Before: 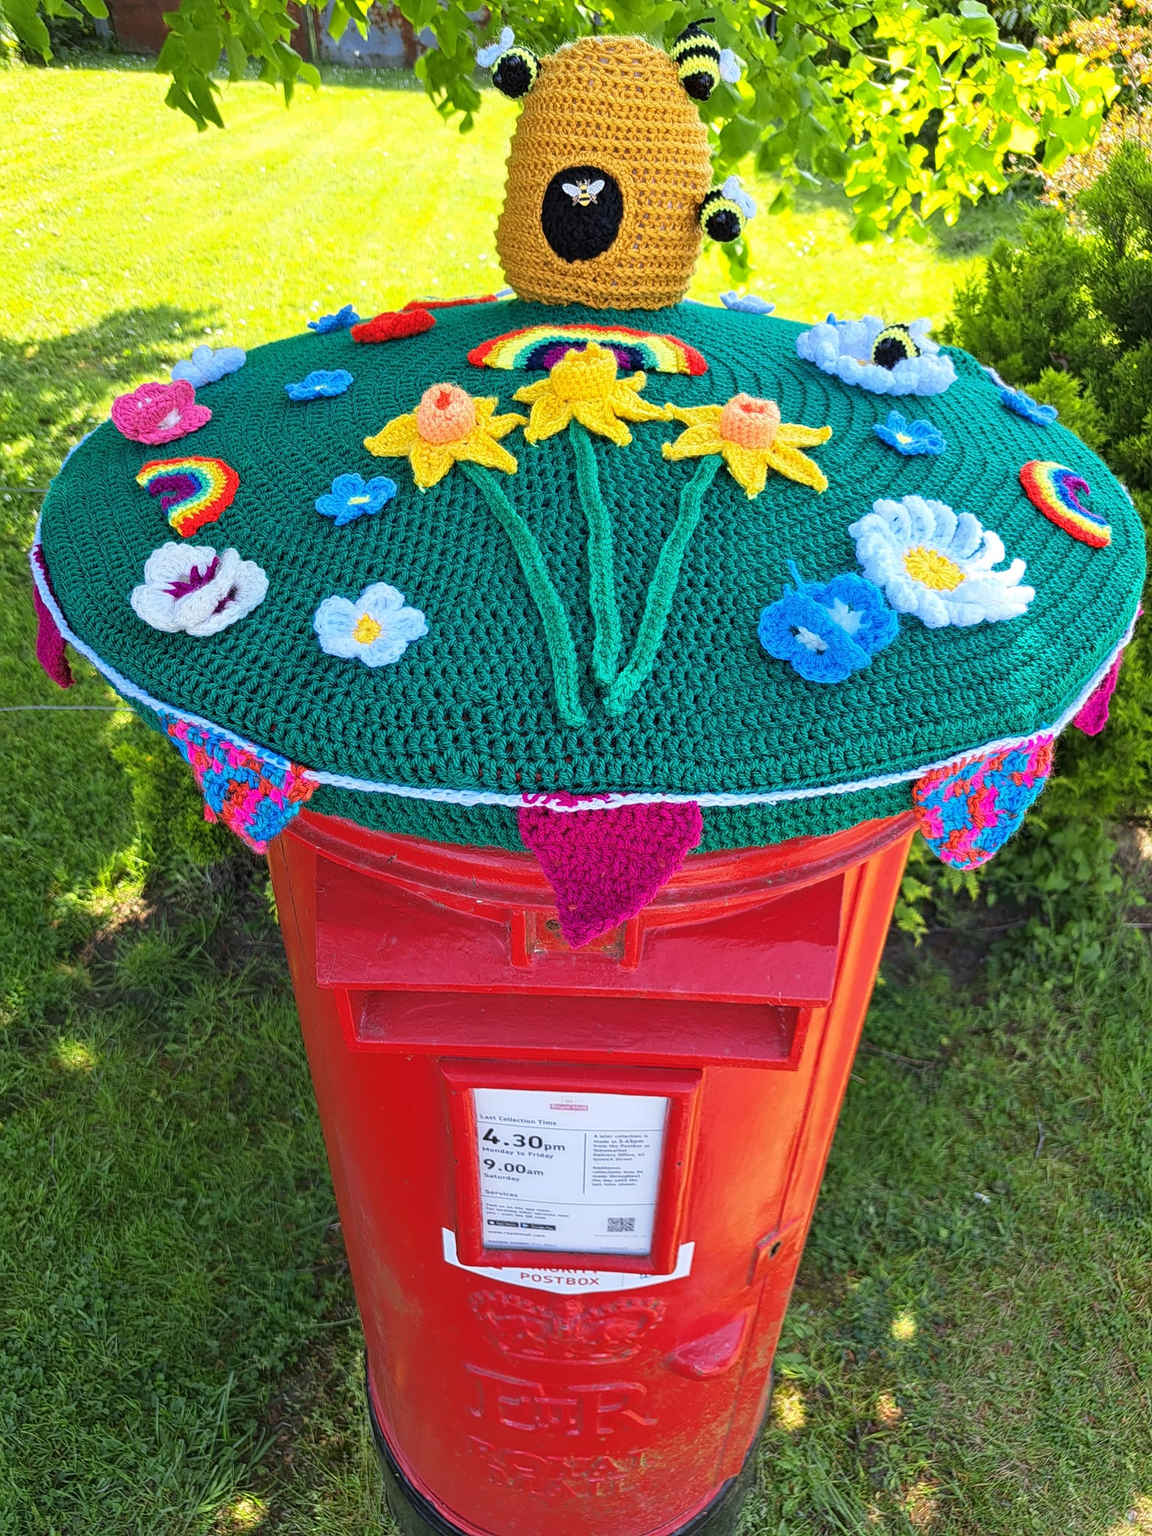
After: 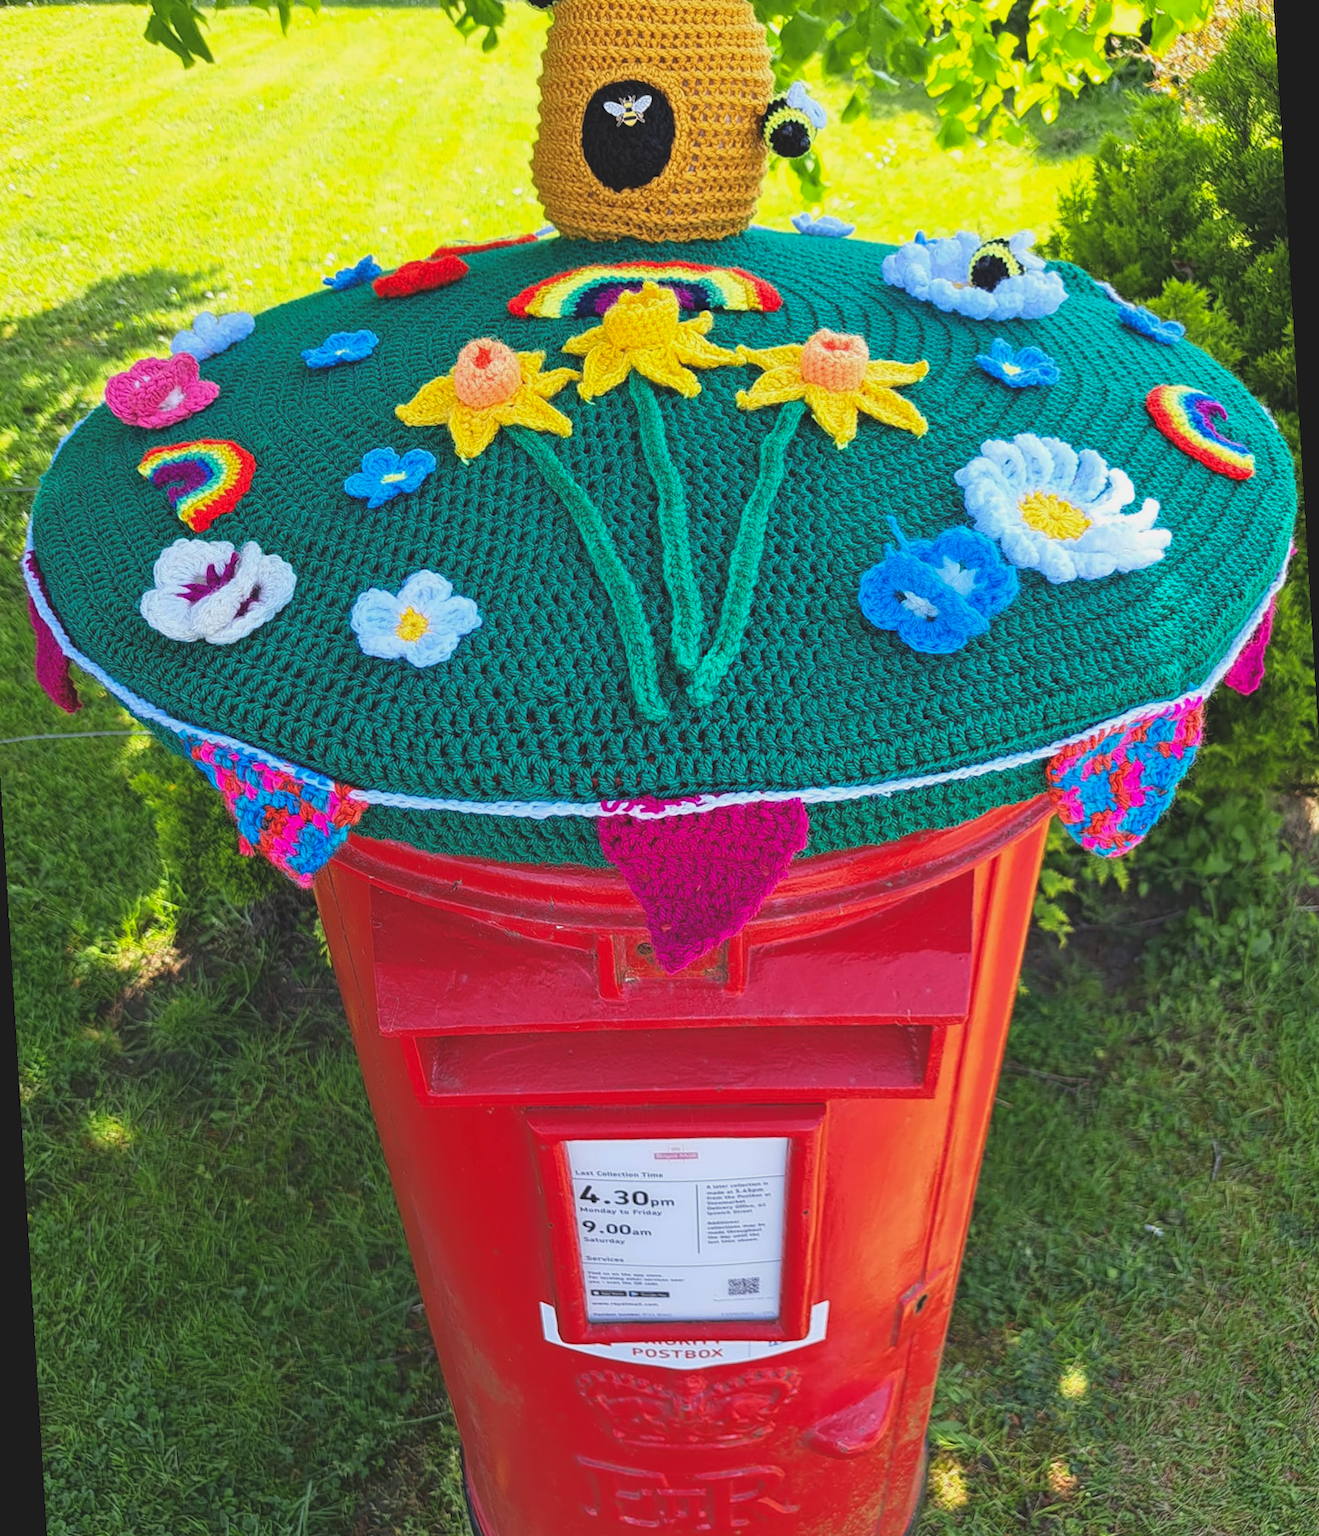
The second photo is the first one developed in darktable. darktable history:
contrast brightness saturation: saturation 0.1
rotate and perspective: rotation -3.52°, crop left 0.036, crop right 0.964, crop top 0.081, crop bottom 0.919
exposure: black level correction -0.014, exposure -0.193 EV, compensate highlight preservation false
